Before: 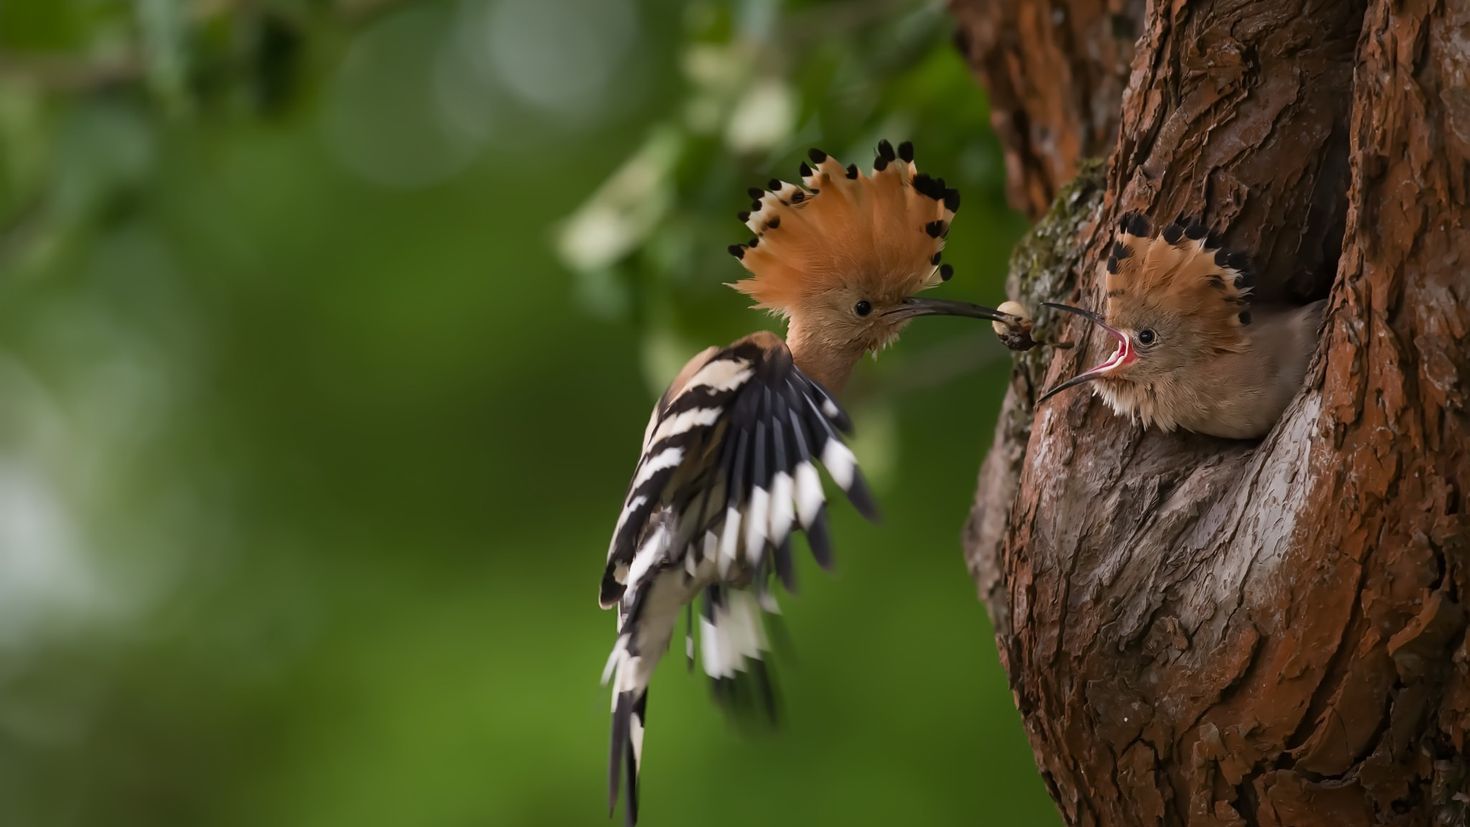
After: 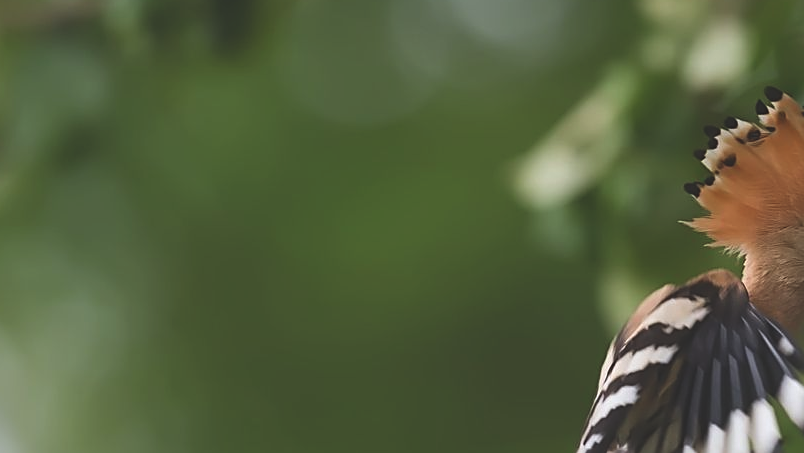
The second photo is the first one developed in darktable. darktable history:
sharpen: radius 1.967
crop and rotate: left 3.047%, top 7.509%, right 42.236%, bottom 37.598%
exposure: black level correction -0.023, exposure -0.039 EV, compensate highlight preservation false
white balance: red 0.986, blue 1.01
